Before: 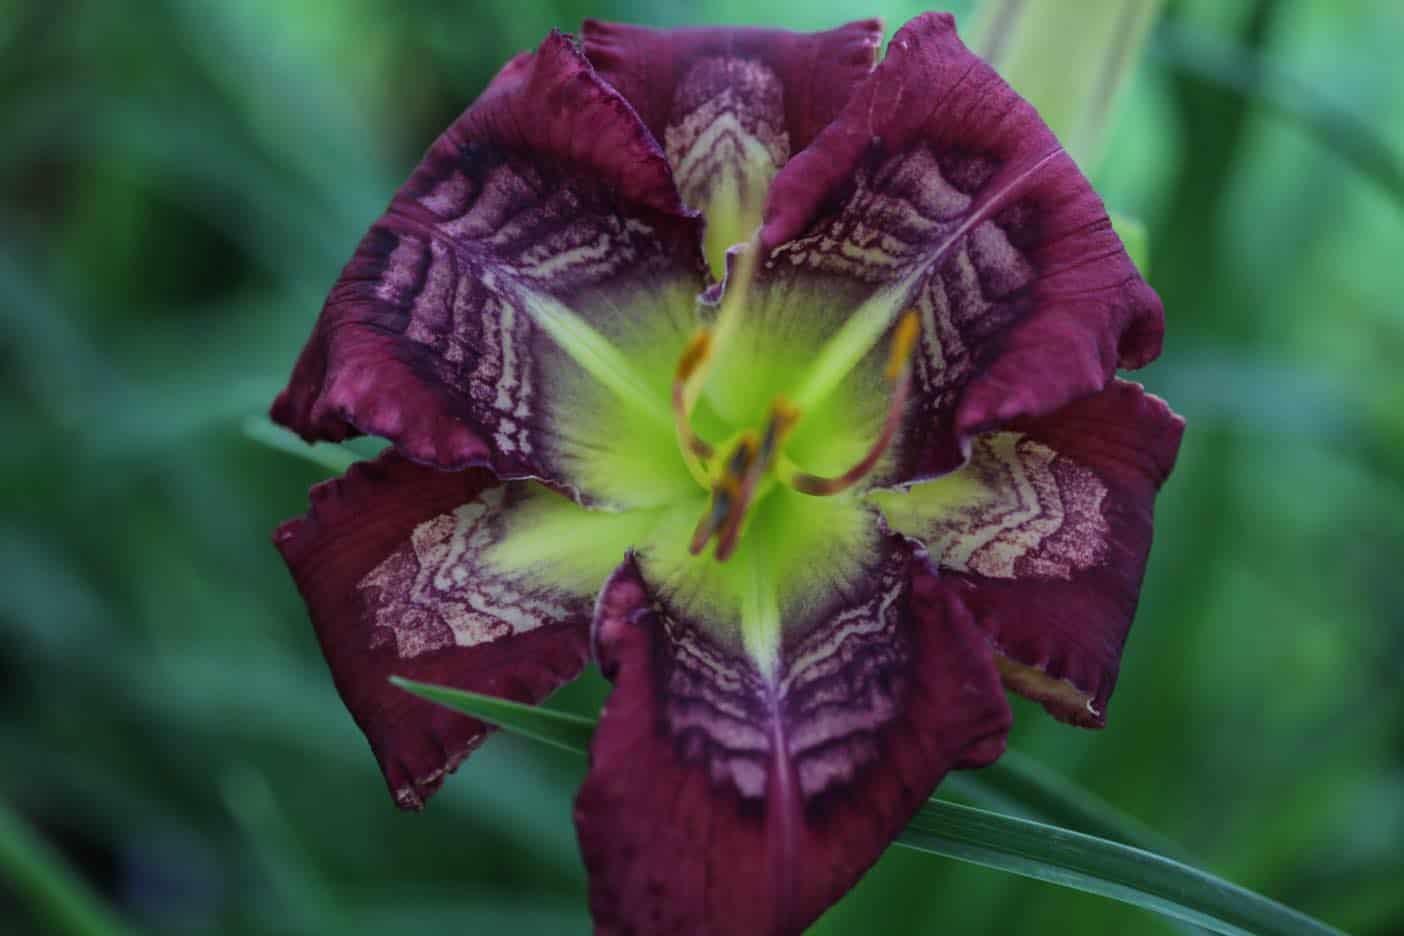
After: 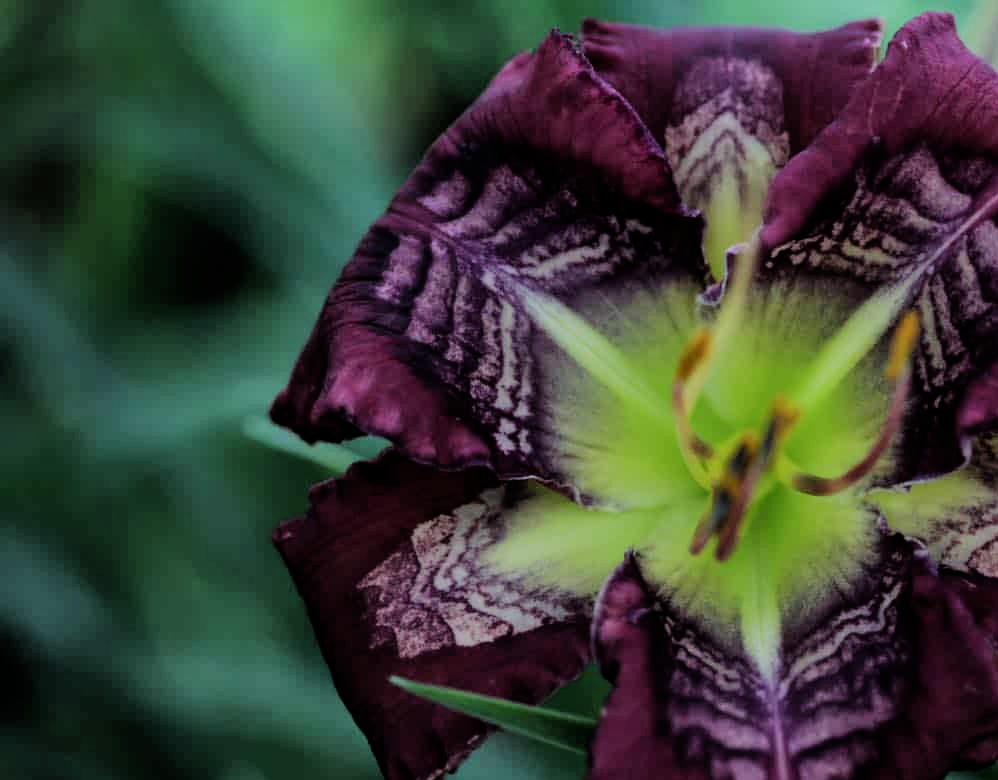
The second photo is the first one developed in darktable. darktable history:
filmic rgb: black relative exposure -5 EV, hardness 2.88, contrast 1.2
shadows and highlights: shadows 24.5, highlights -78.15, soften with gaussian
crop: right 28.885%, bottom 16.626%
exposure: black level correction 0, compensate exposure bias true, compensate highlight preservation false
